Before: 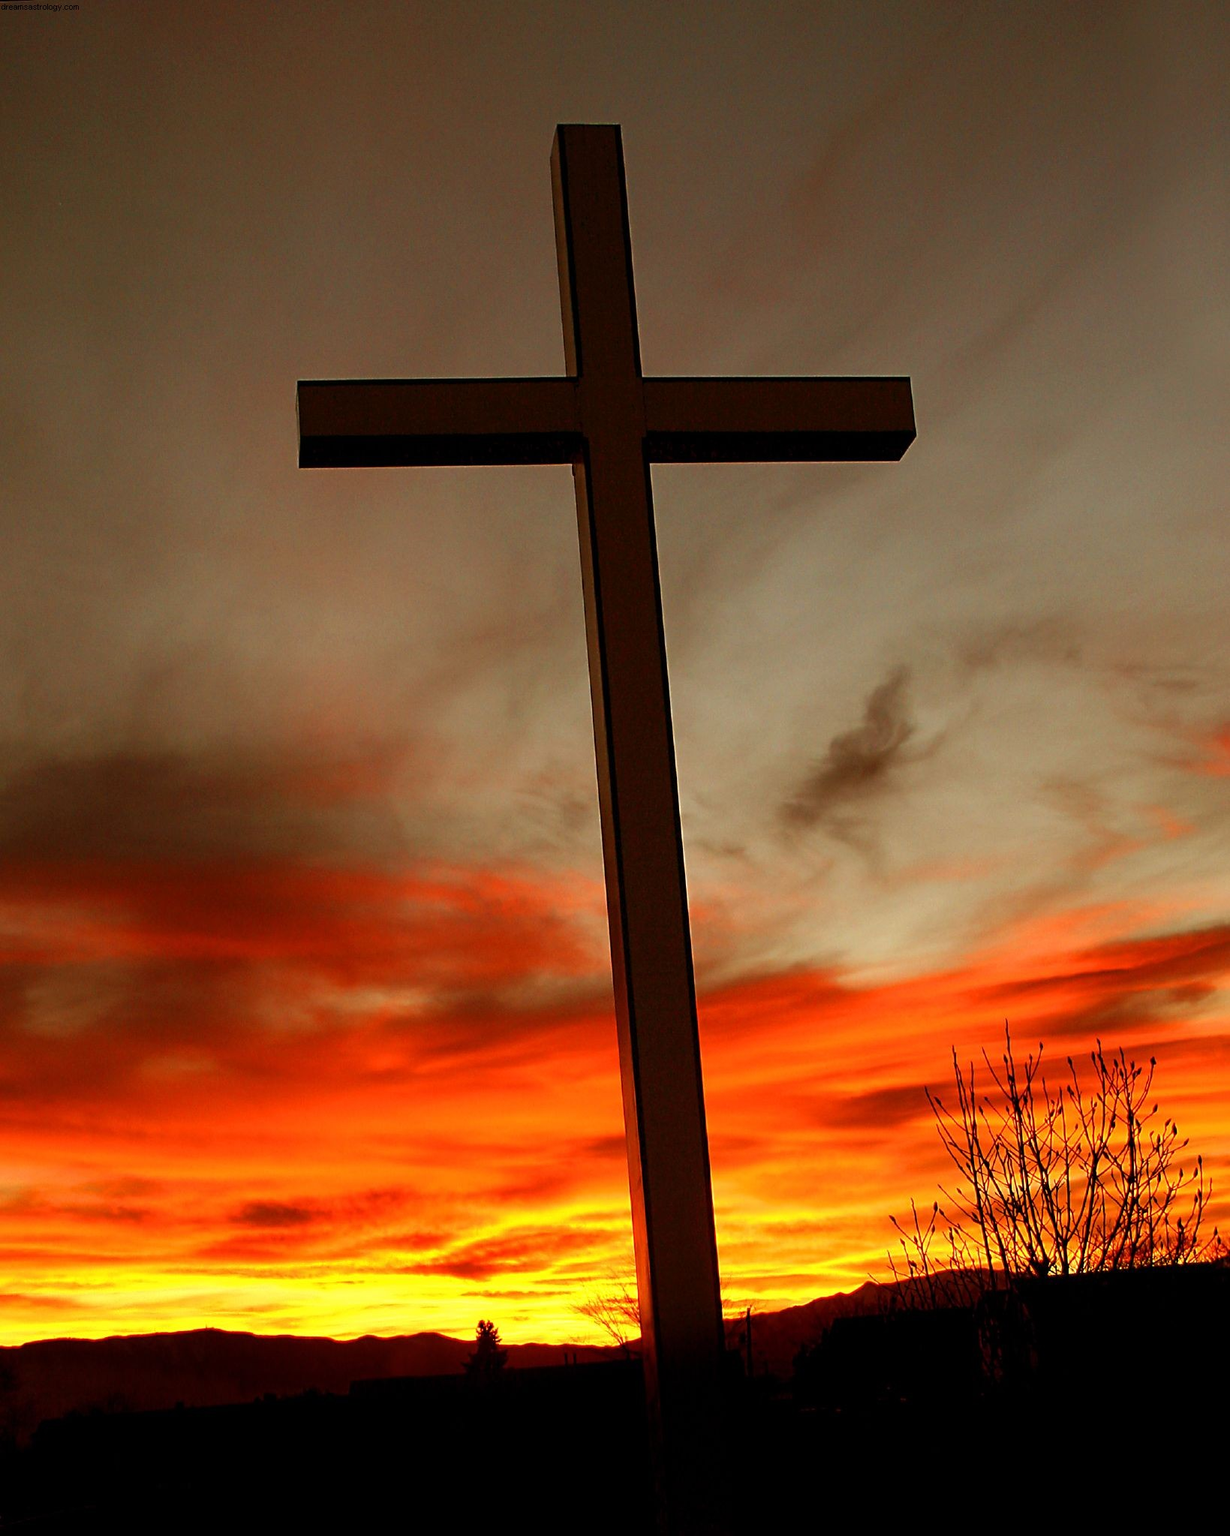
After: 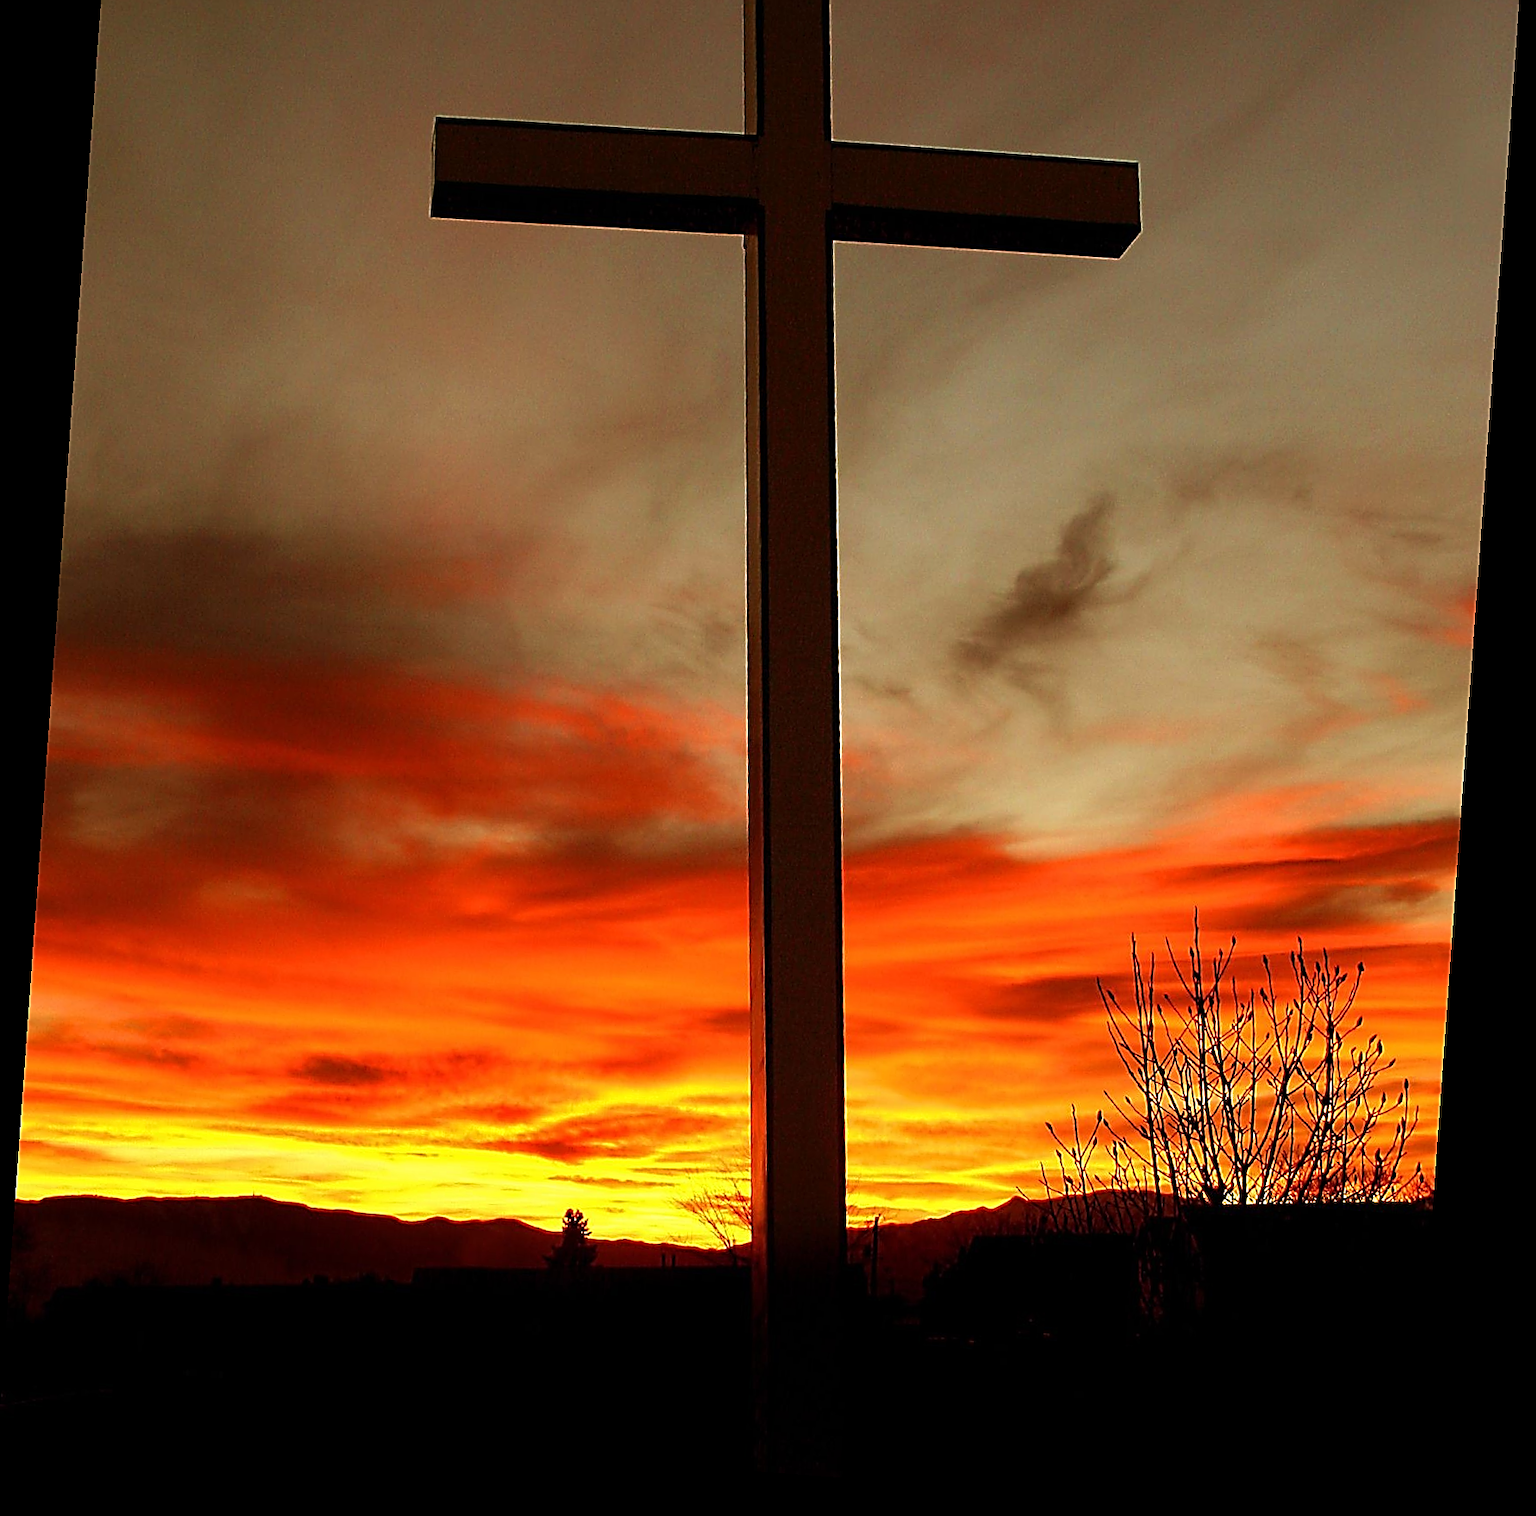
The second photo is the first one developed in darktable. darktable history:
rotate and perspective: rotation 4.1°, automatic cropping off
sharpen: radius 1.685, amount 1.294
crop and rotate: top 18.507%
velvia: on, module defaults
